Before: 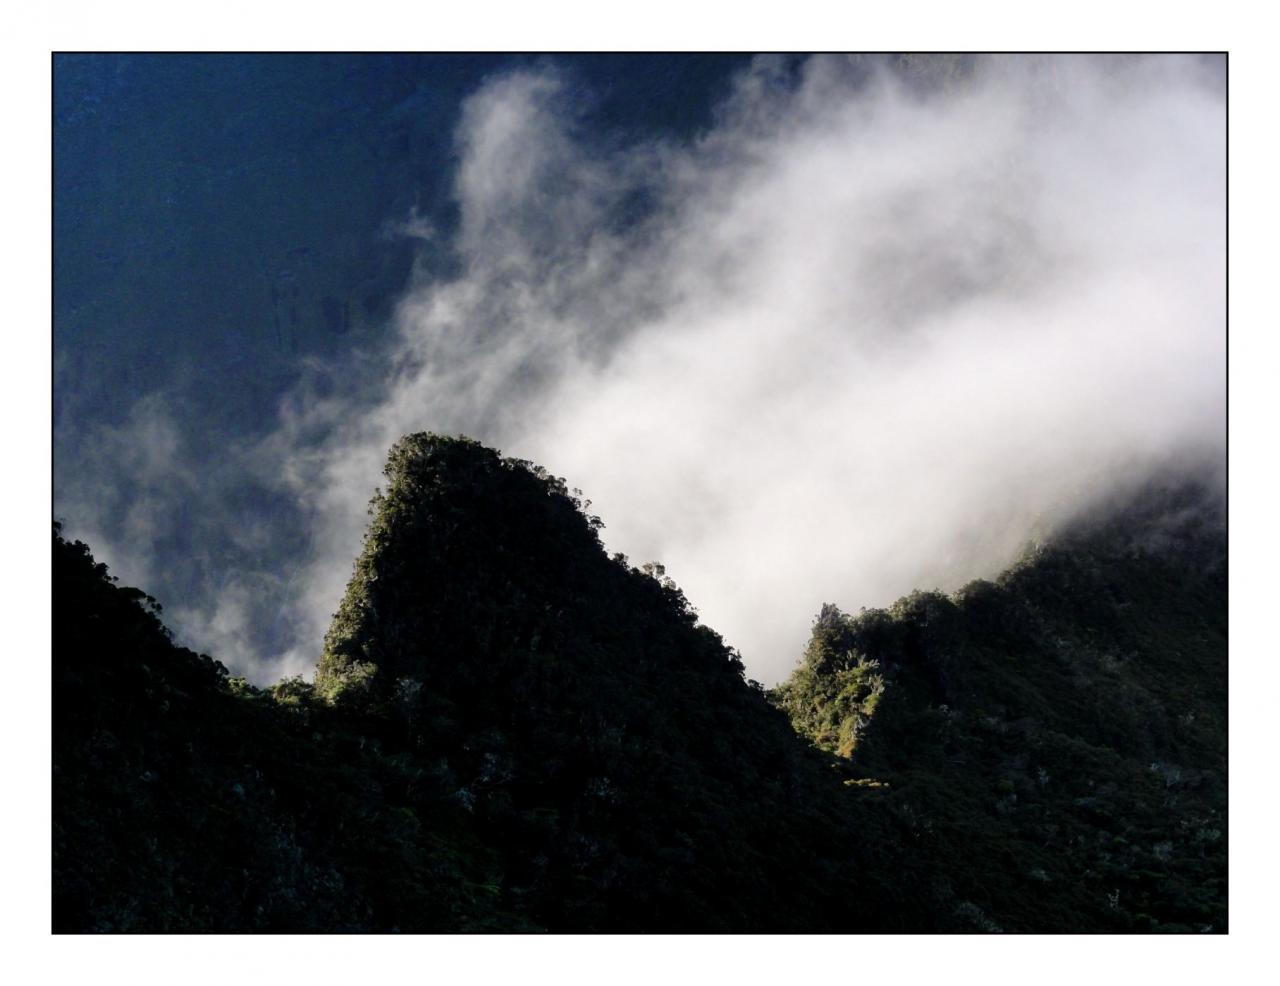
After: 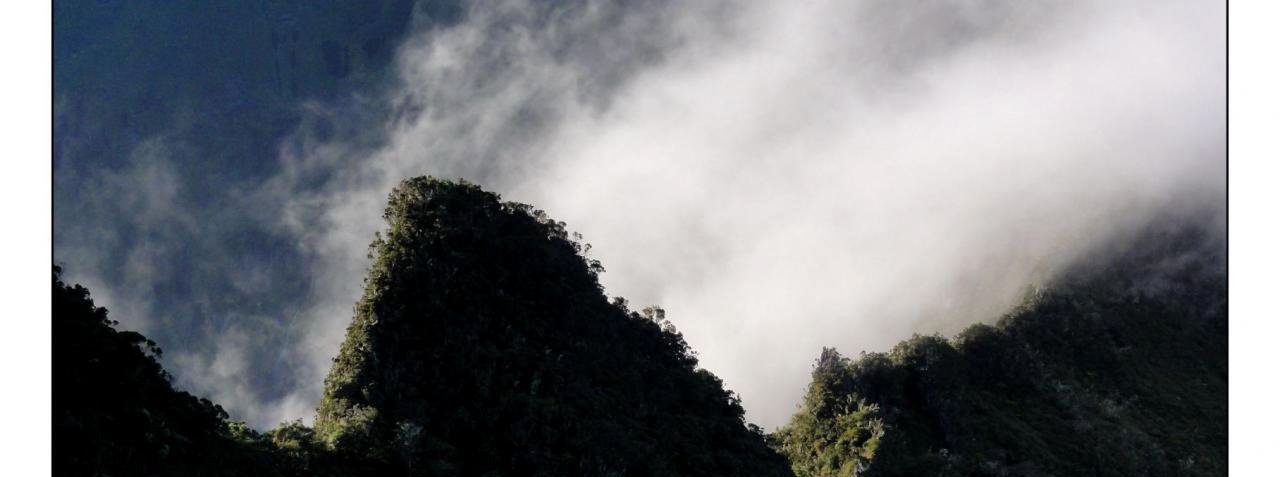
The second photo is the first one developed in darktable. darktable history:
crop and rotate: top 26.056%, bottom 25.543%
shadows and highlights: shadows 25, highlights -25
color zones: curves: ch0 [(0, 0.444) (0.143, 0.442) (0.286, 0.441) (0.429, 0.441) (0.571, 0.441) (0.714, 0.441) (0.857, 0.442) (1, 0.444)]
